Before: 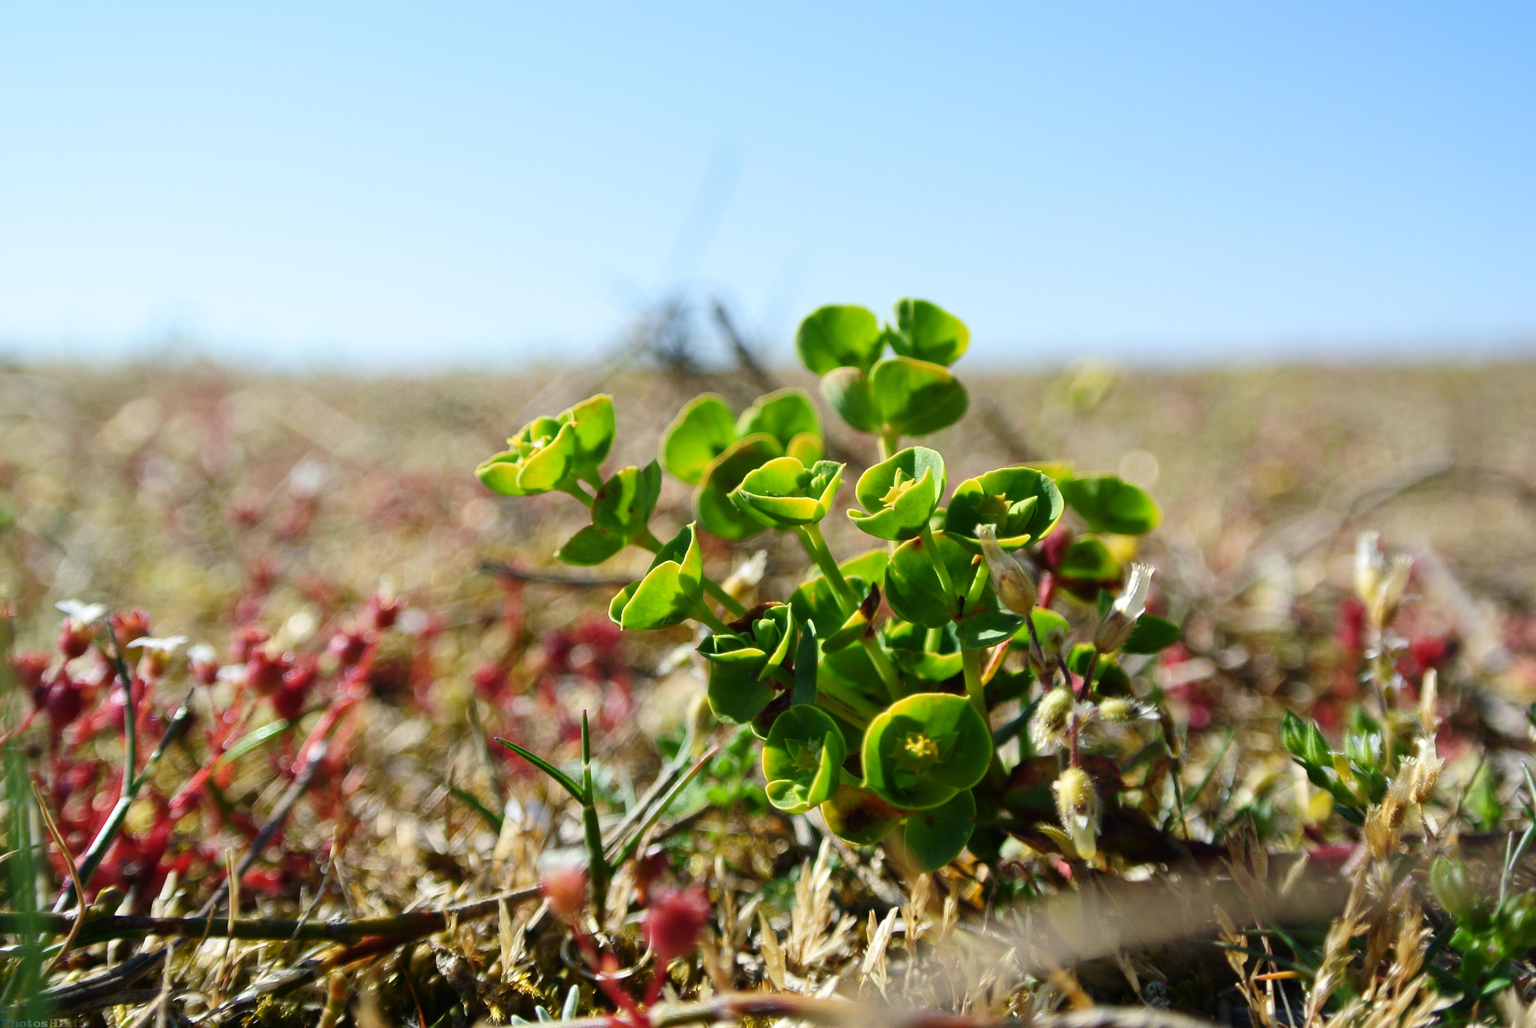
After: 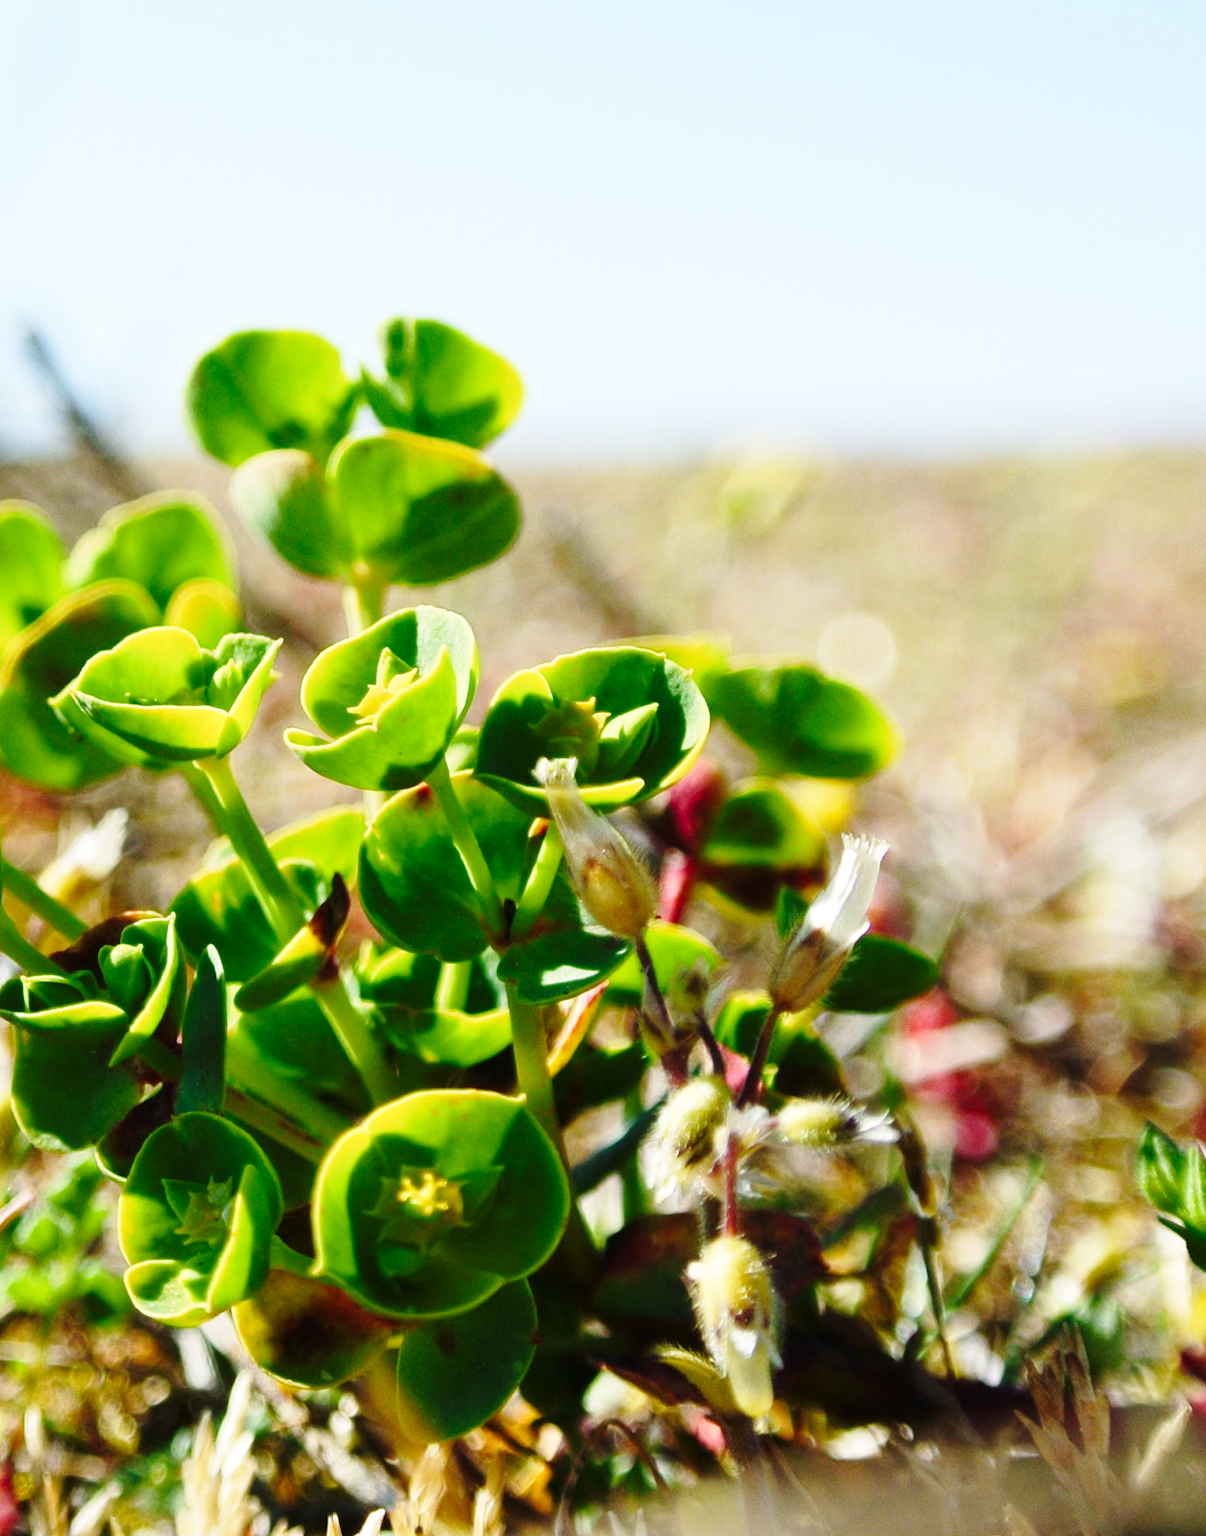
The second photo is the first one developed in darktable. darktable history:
crop: left 45.721%, top 13.393%, right 14.118%, bottom 10.01%
base curve: curves: ch0 [(0, 0) (0.028, 0.03) (0.121, 0.232) (0.46, 0.748) (0.859, 0.968) (1, 1)], preserve colors none
